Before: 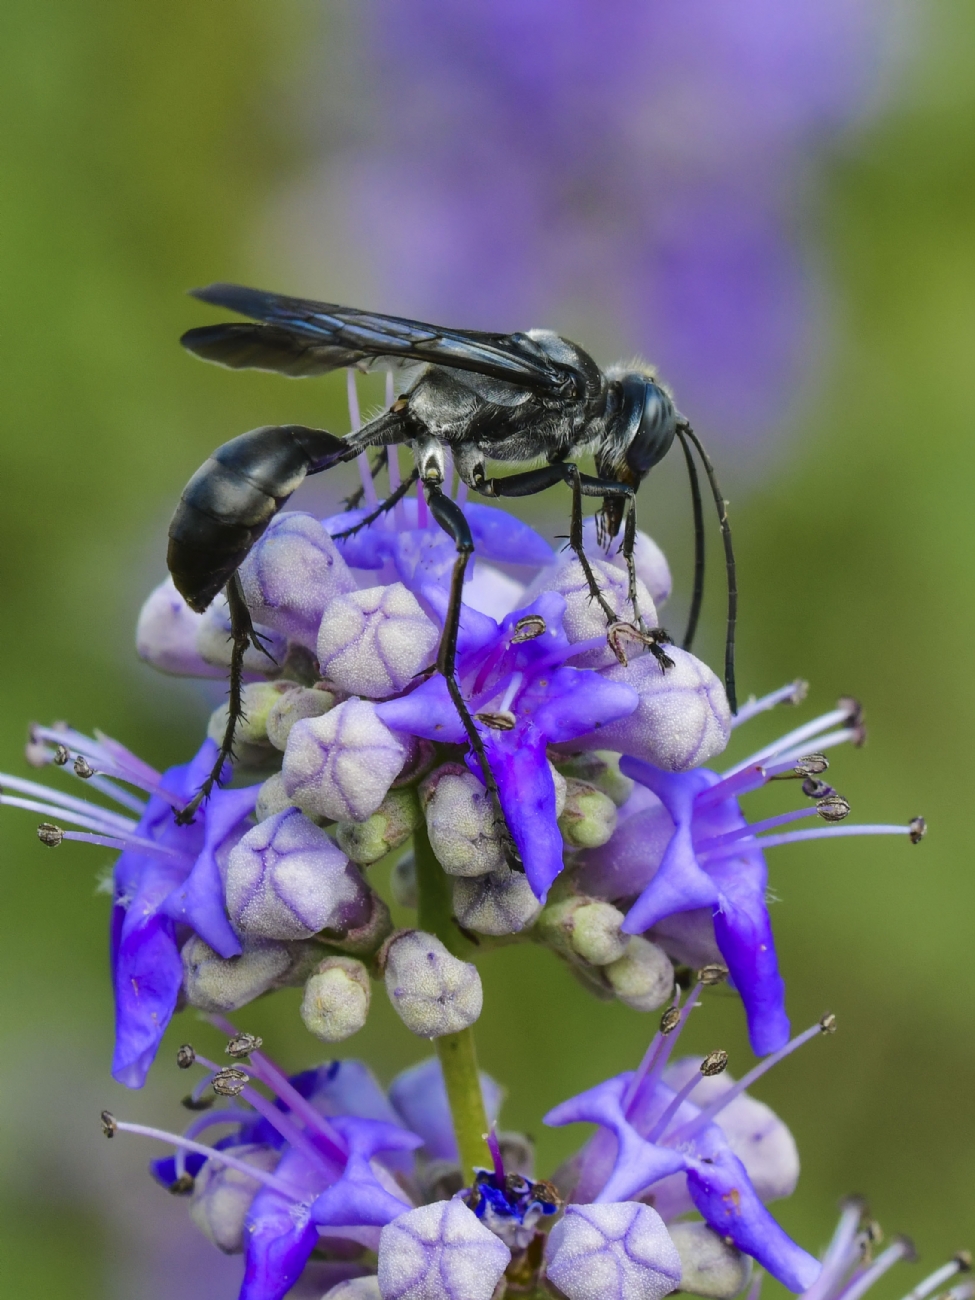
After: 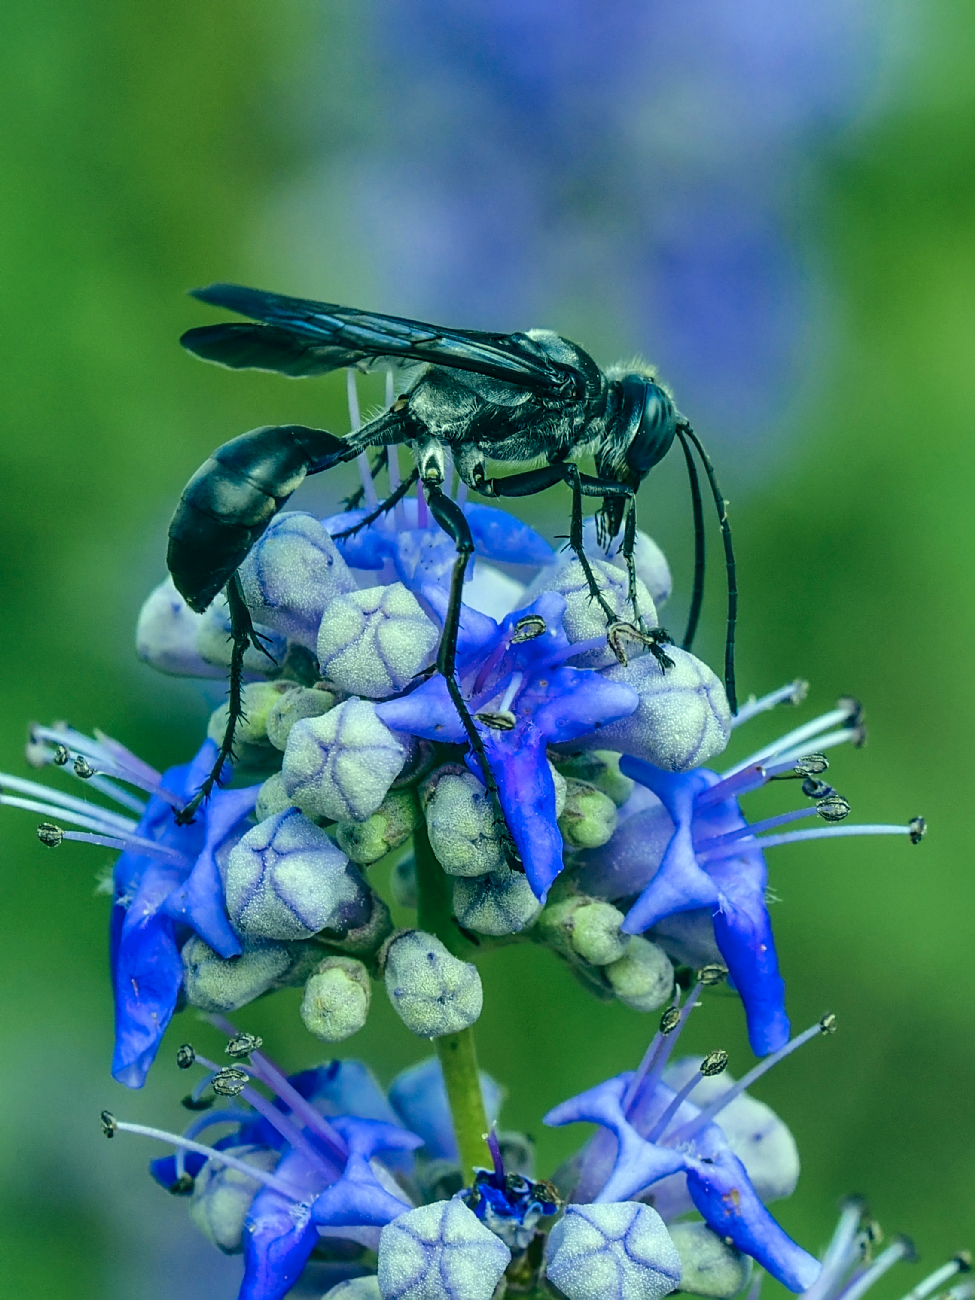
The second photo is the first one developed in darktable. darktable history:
color correction: highlights a* -19.62, highlights b* 9.8, shadows a* -20.36, shadows b* -11.33
local contrast: detail 130%
sharpen: on, module defaults
levels: mode automatic, levels [0, 0.476, 0.951]
